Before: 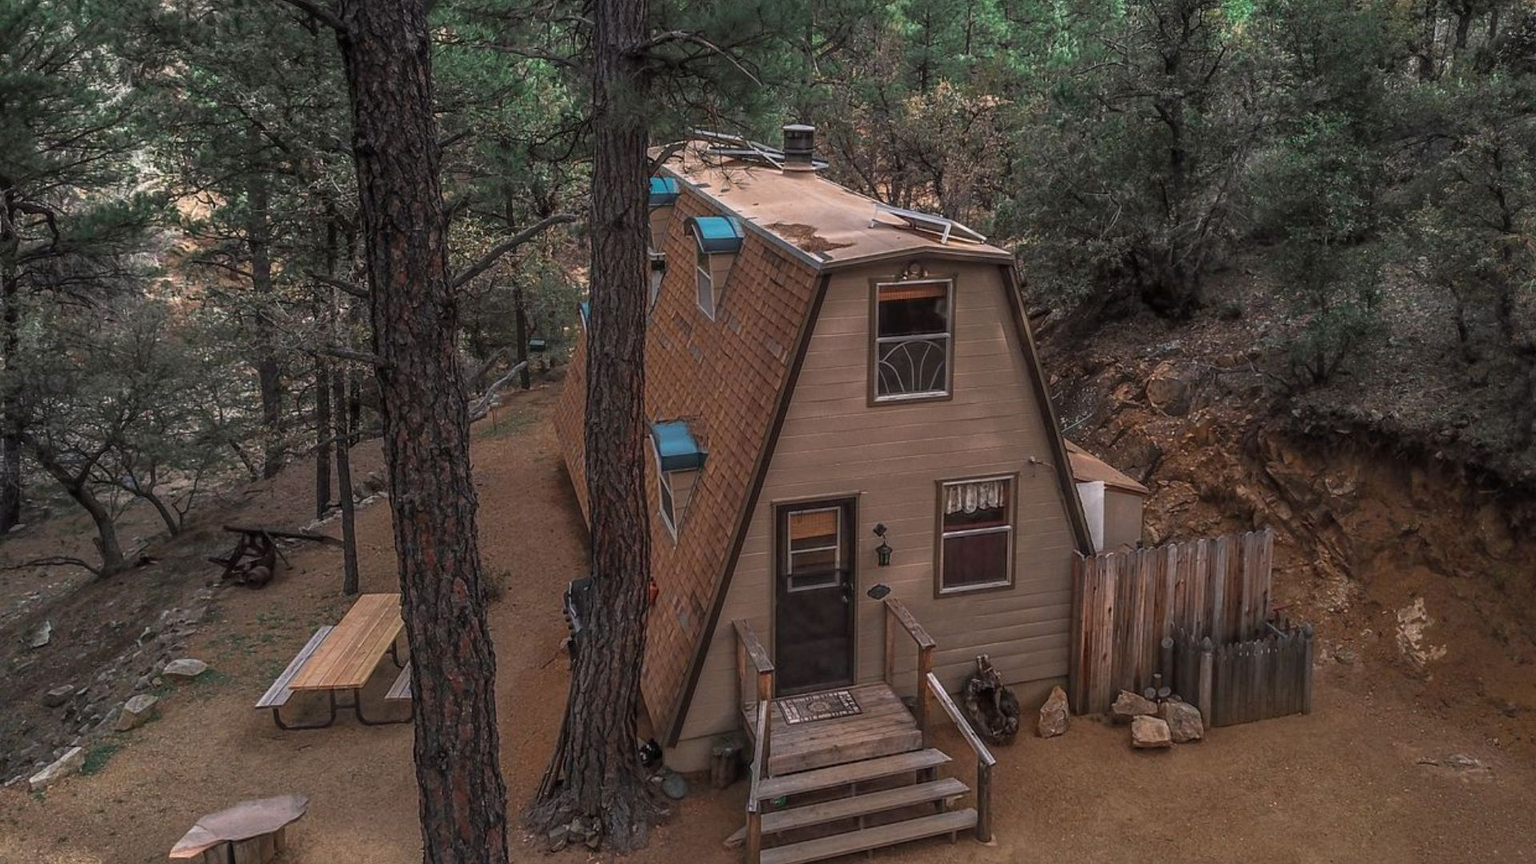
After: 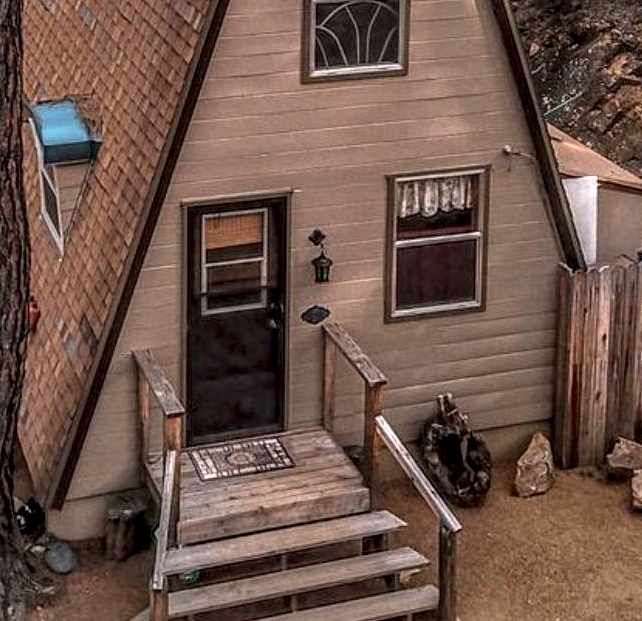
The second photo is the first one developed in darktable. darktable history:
shadows and highlights: shadows 20.91, highlights -81.25, soften with gaussian
exposure: black level correction 0, compensate highlight preservation false
crop: left 40.802%, top 39.404%, right 25.742%, bottom 3.038%
contrast brightness saturation: brightness 0.085, saturation 0.191
local contrast: highlights 16%, detail 188%
